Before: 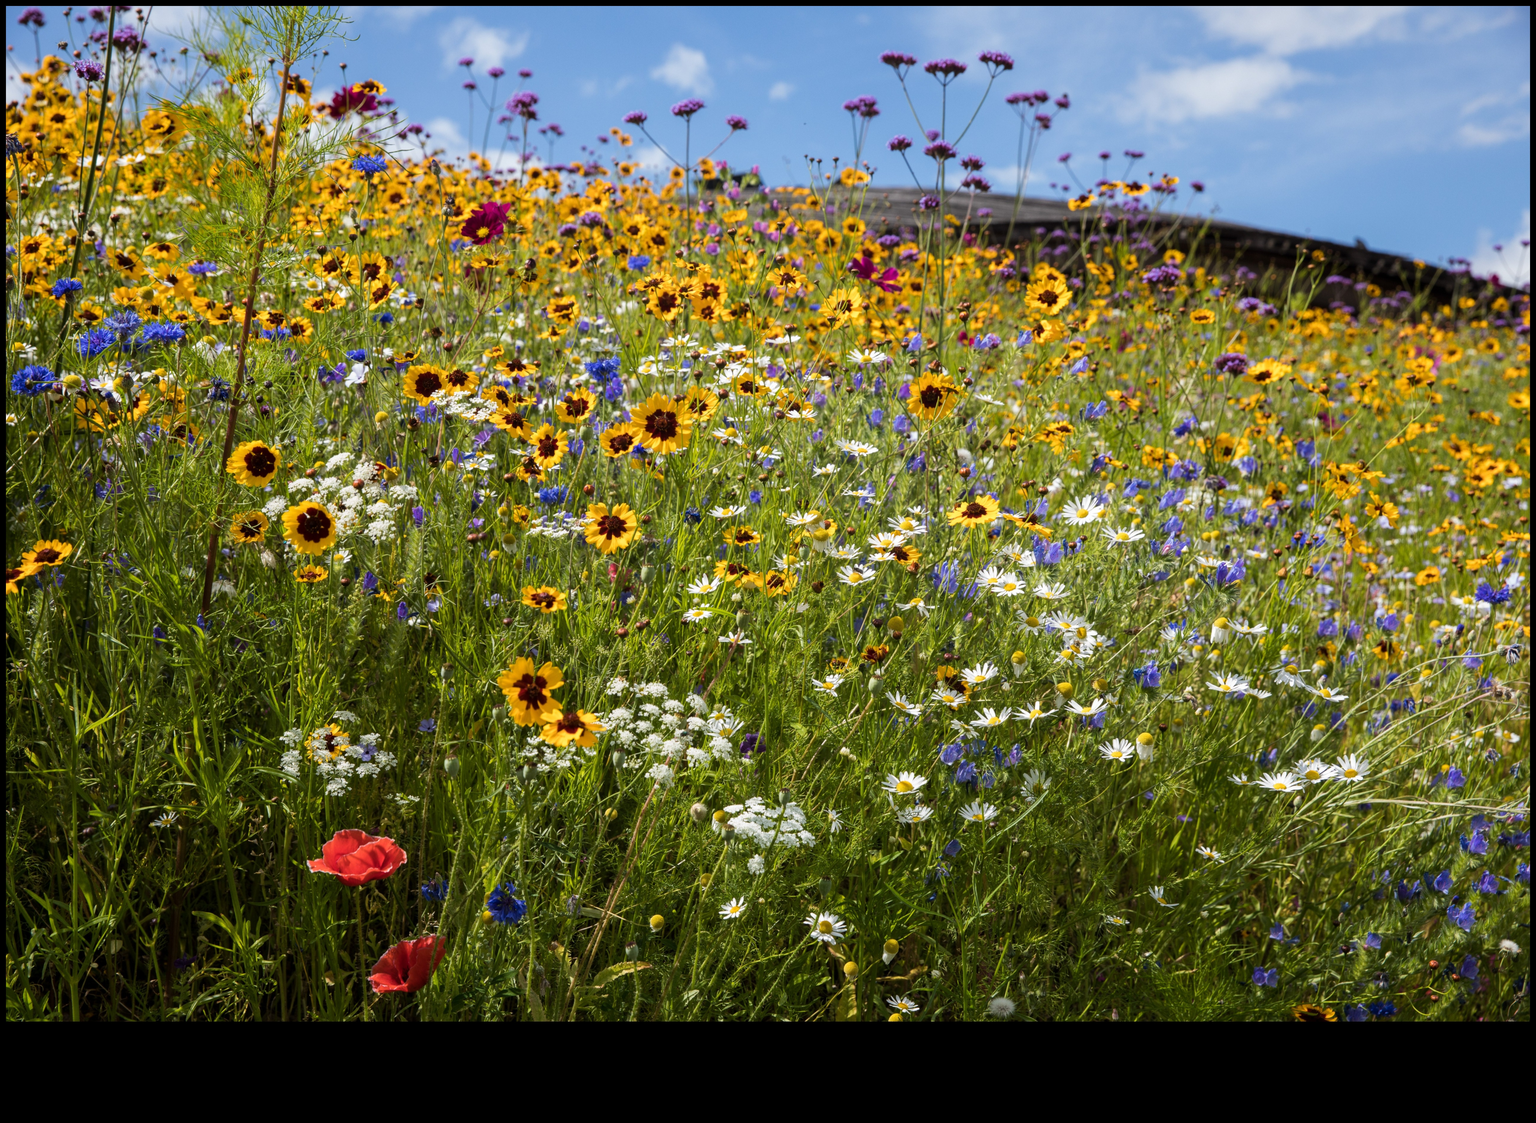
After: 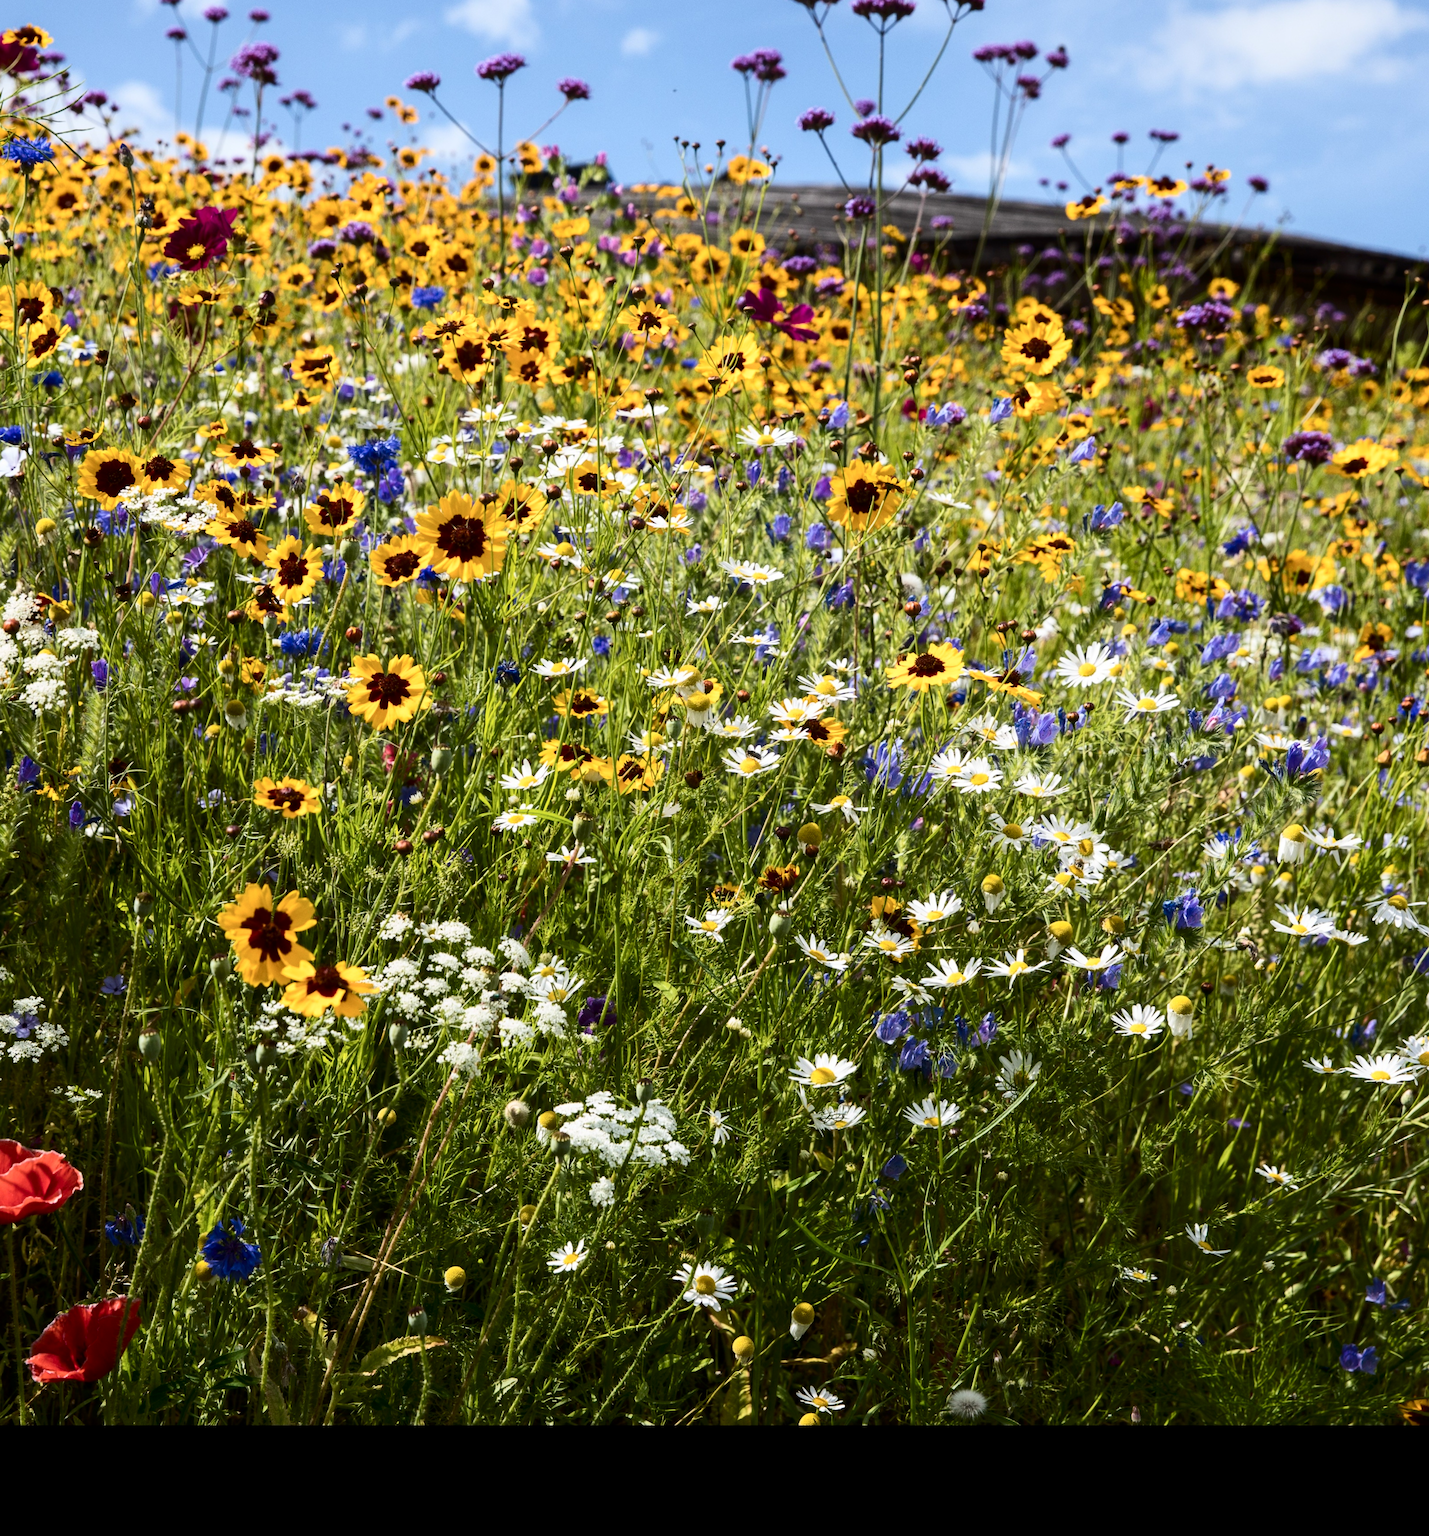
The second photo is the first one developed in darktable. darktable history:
contrast brightness saturation: contrast 0.282
crop and rotate: left 22.869%, top 5.629%, right 14.485%, bottom 2.364%
